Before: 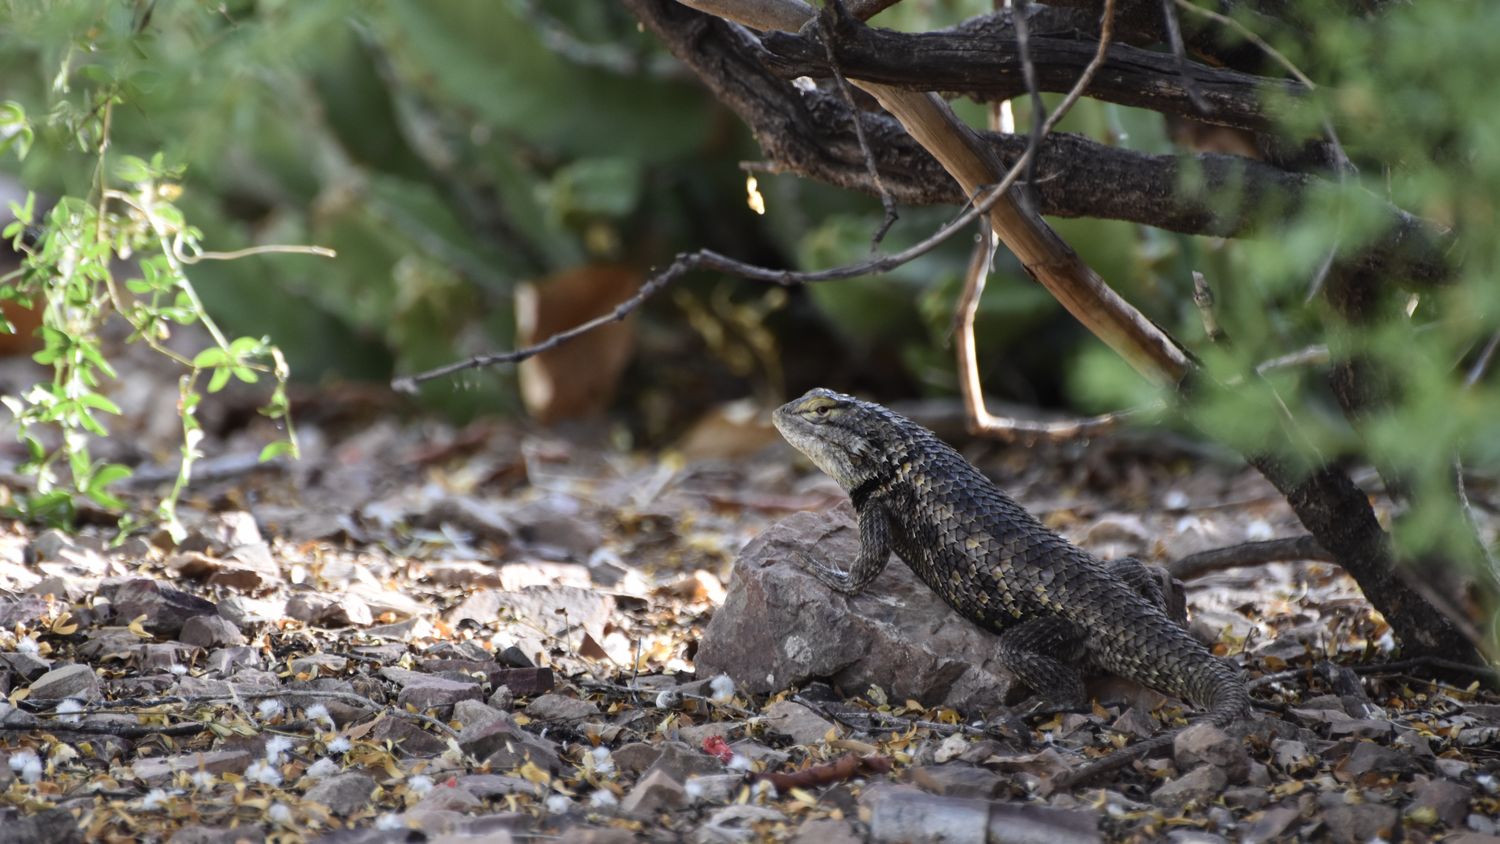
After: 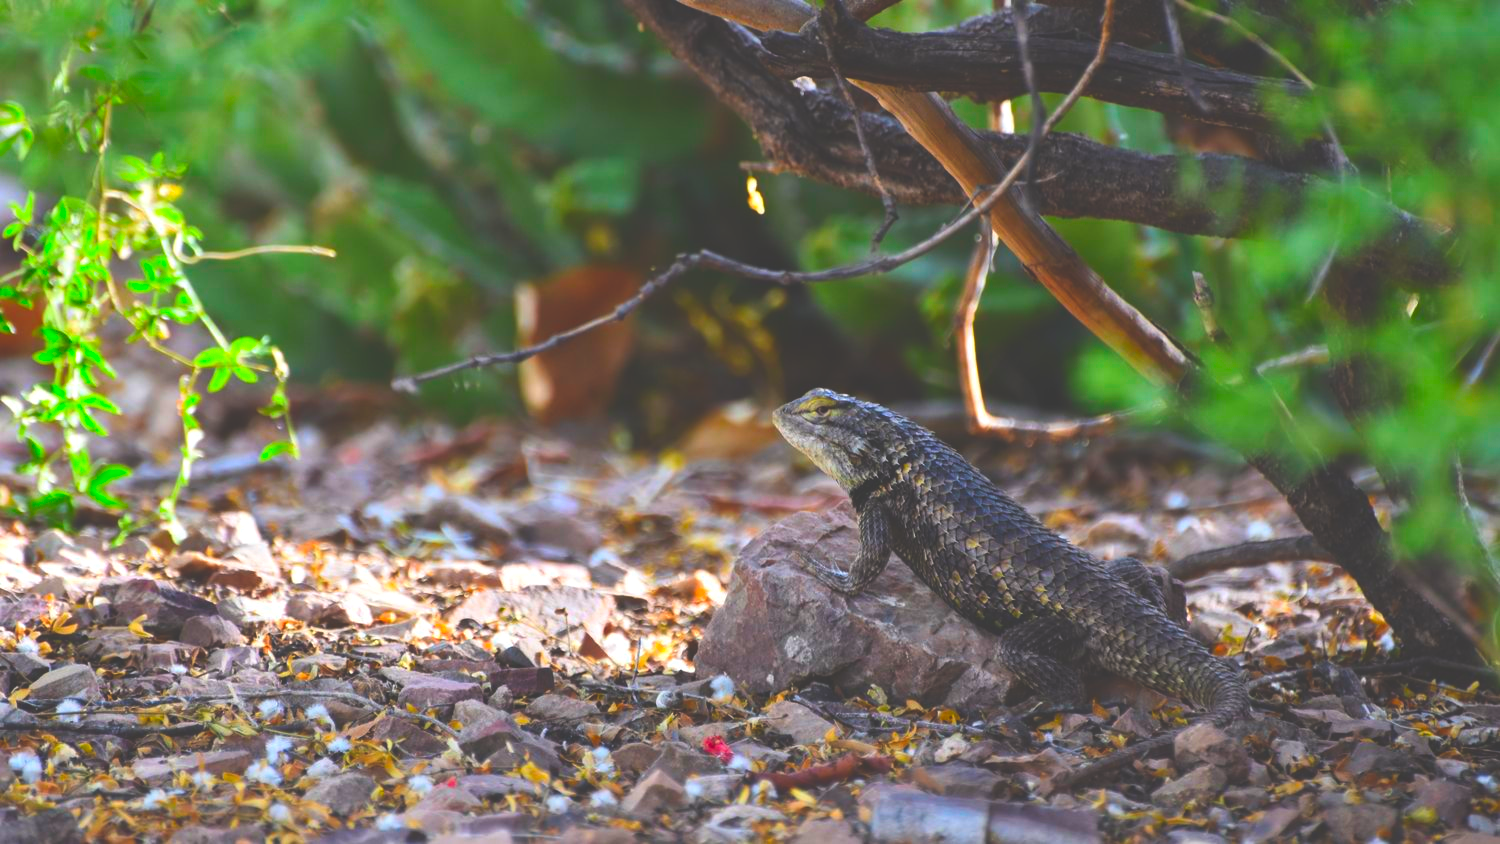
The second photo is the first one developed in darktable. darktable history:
contrast brightness saturation: contrast 0.08, saturation 0.02
exposure: black level correction -0.041, exposure 0.064 EV, compensate highlight preservation false
color zones: curves: ch1 [(0.077, 0.436) (0.25, 0.5) (0.75, 0.5)]
color correction: saturation 2.15
